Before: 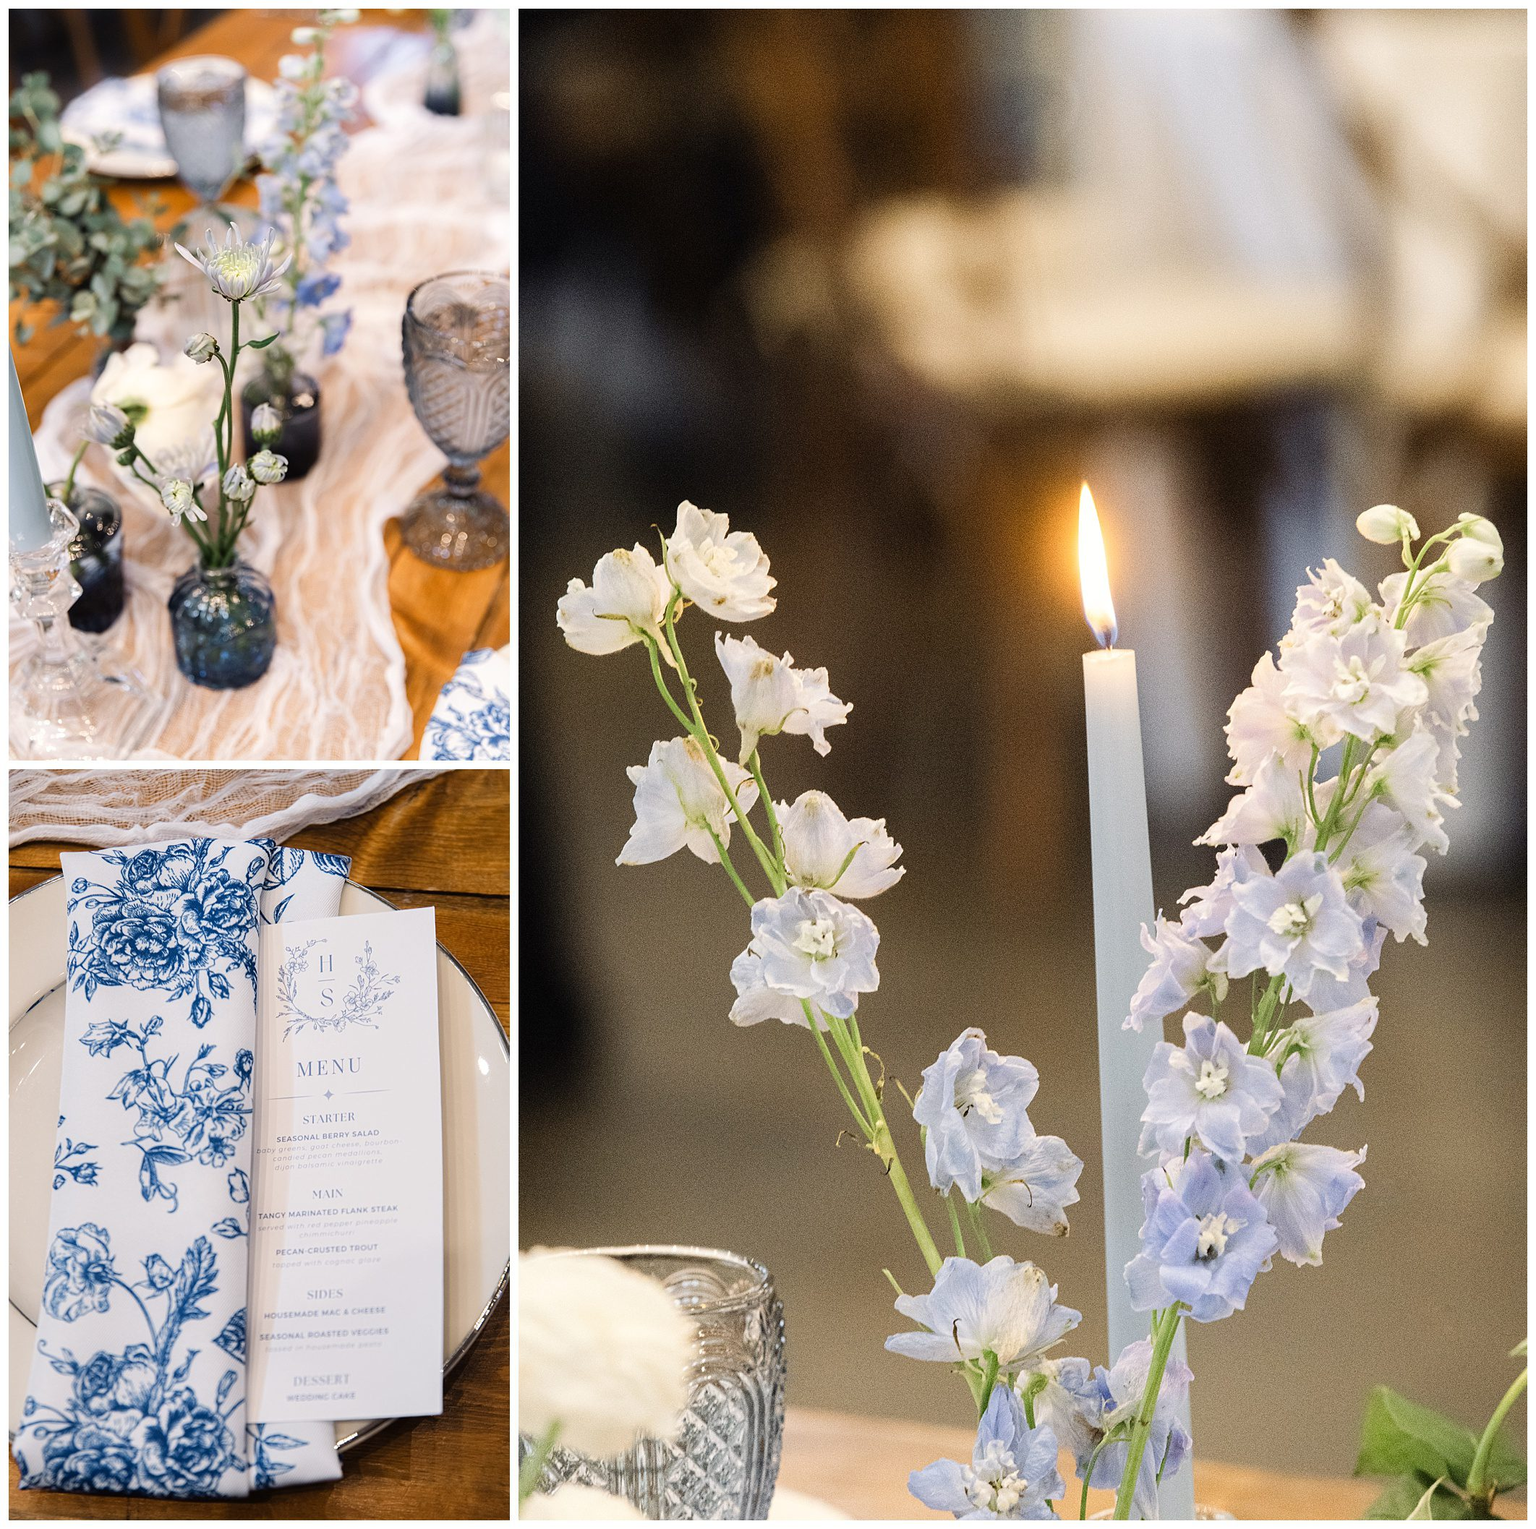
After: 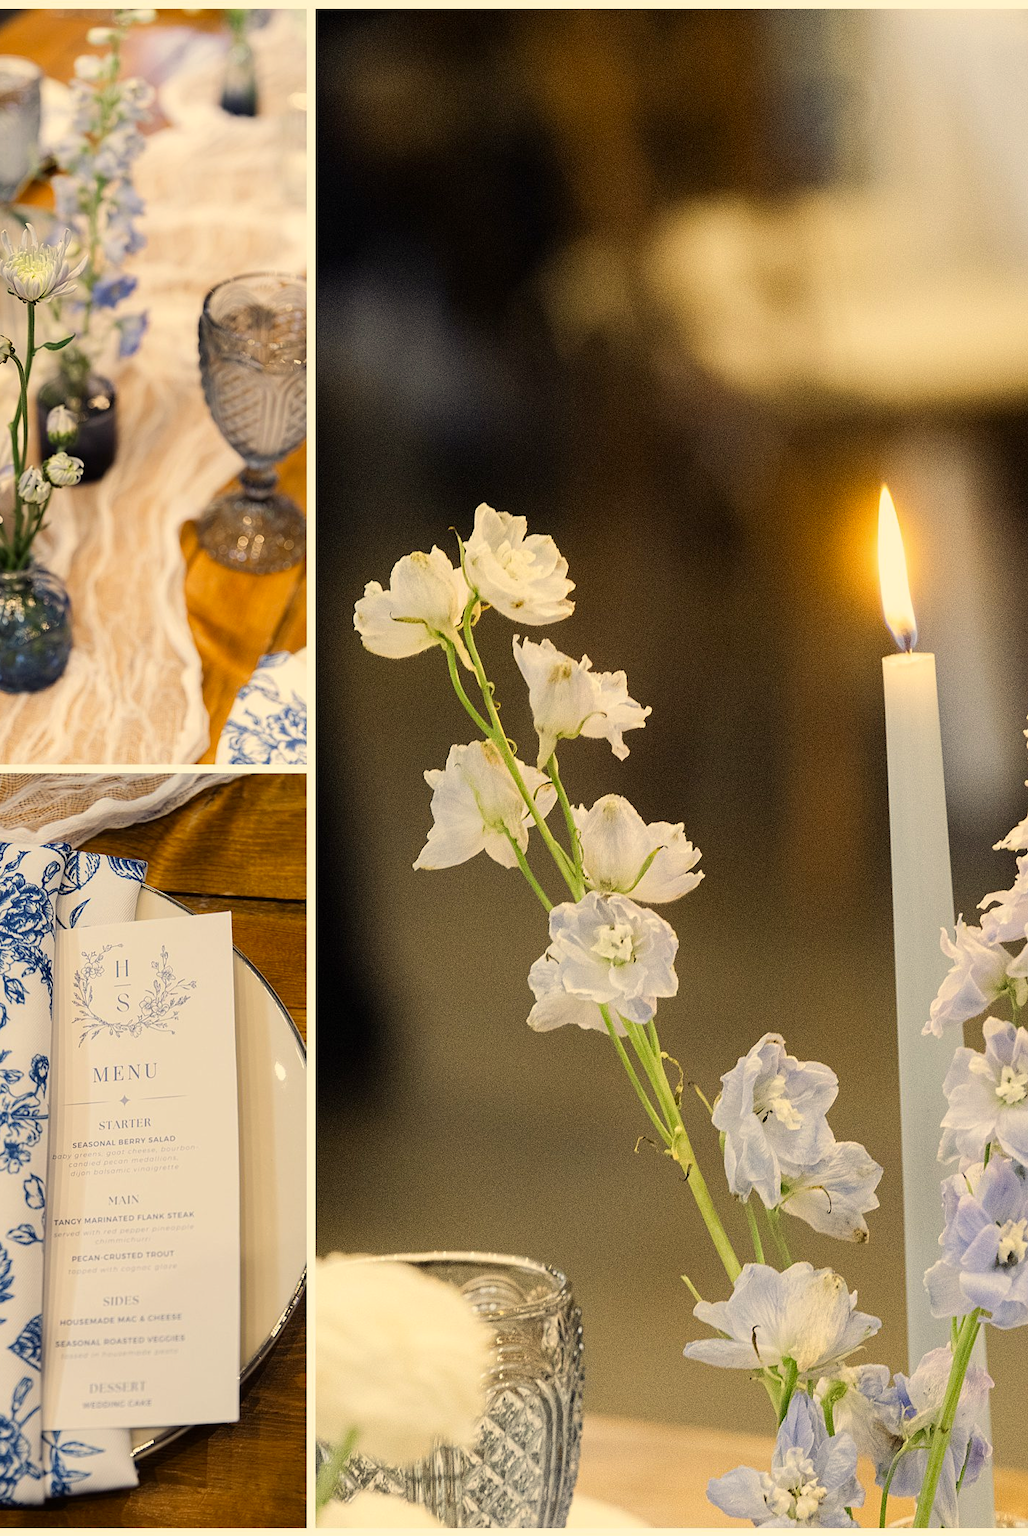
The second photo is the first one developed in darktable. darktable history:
crop and rotate: left 13.342%, right 19.991%
exposure: black level correction 0.001, exposure -0.125 EV, compensate exposure bias true, compensate highlight preservation false
color correction: highlights a* 2.72, highlights b* 22.8
